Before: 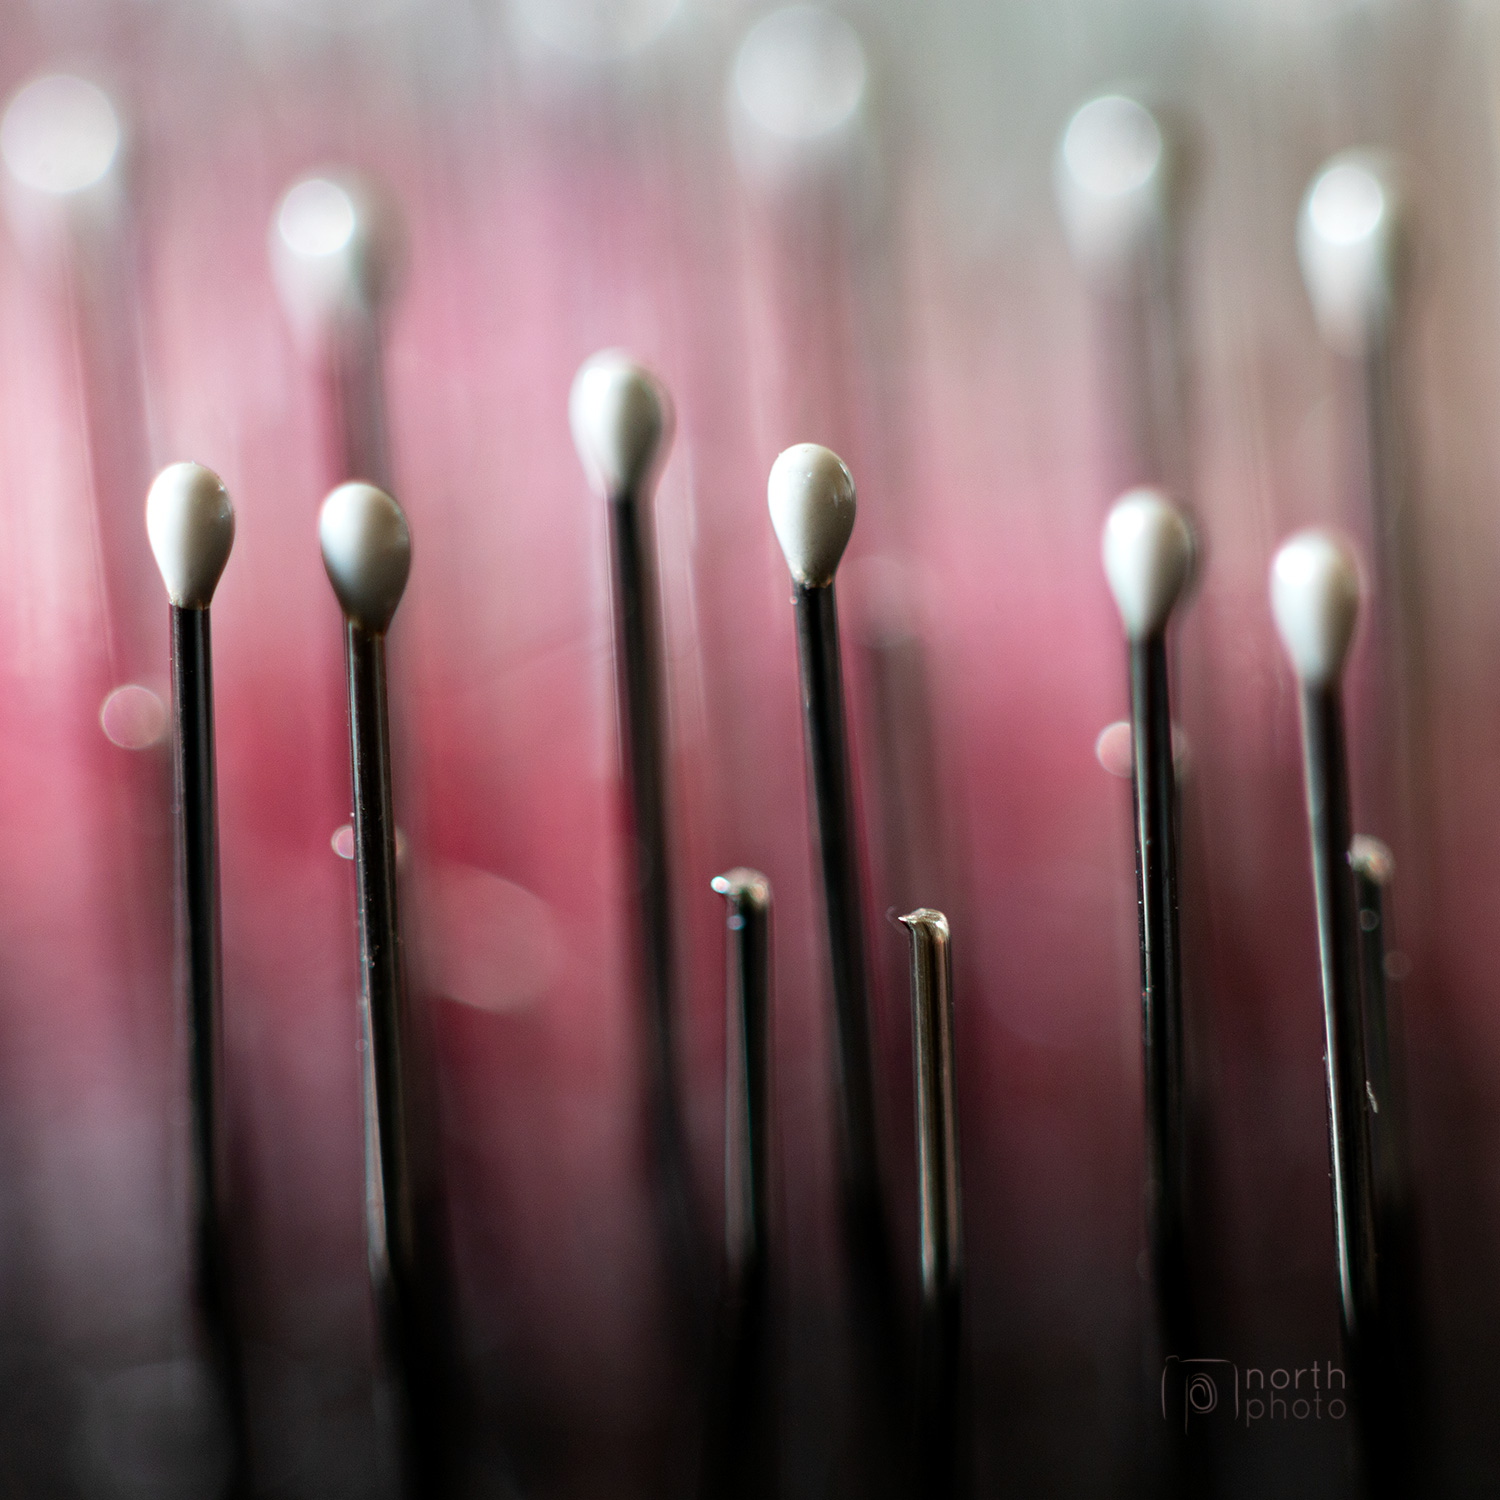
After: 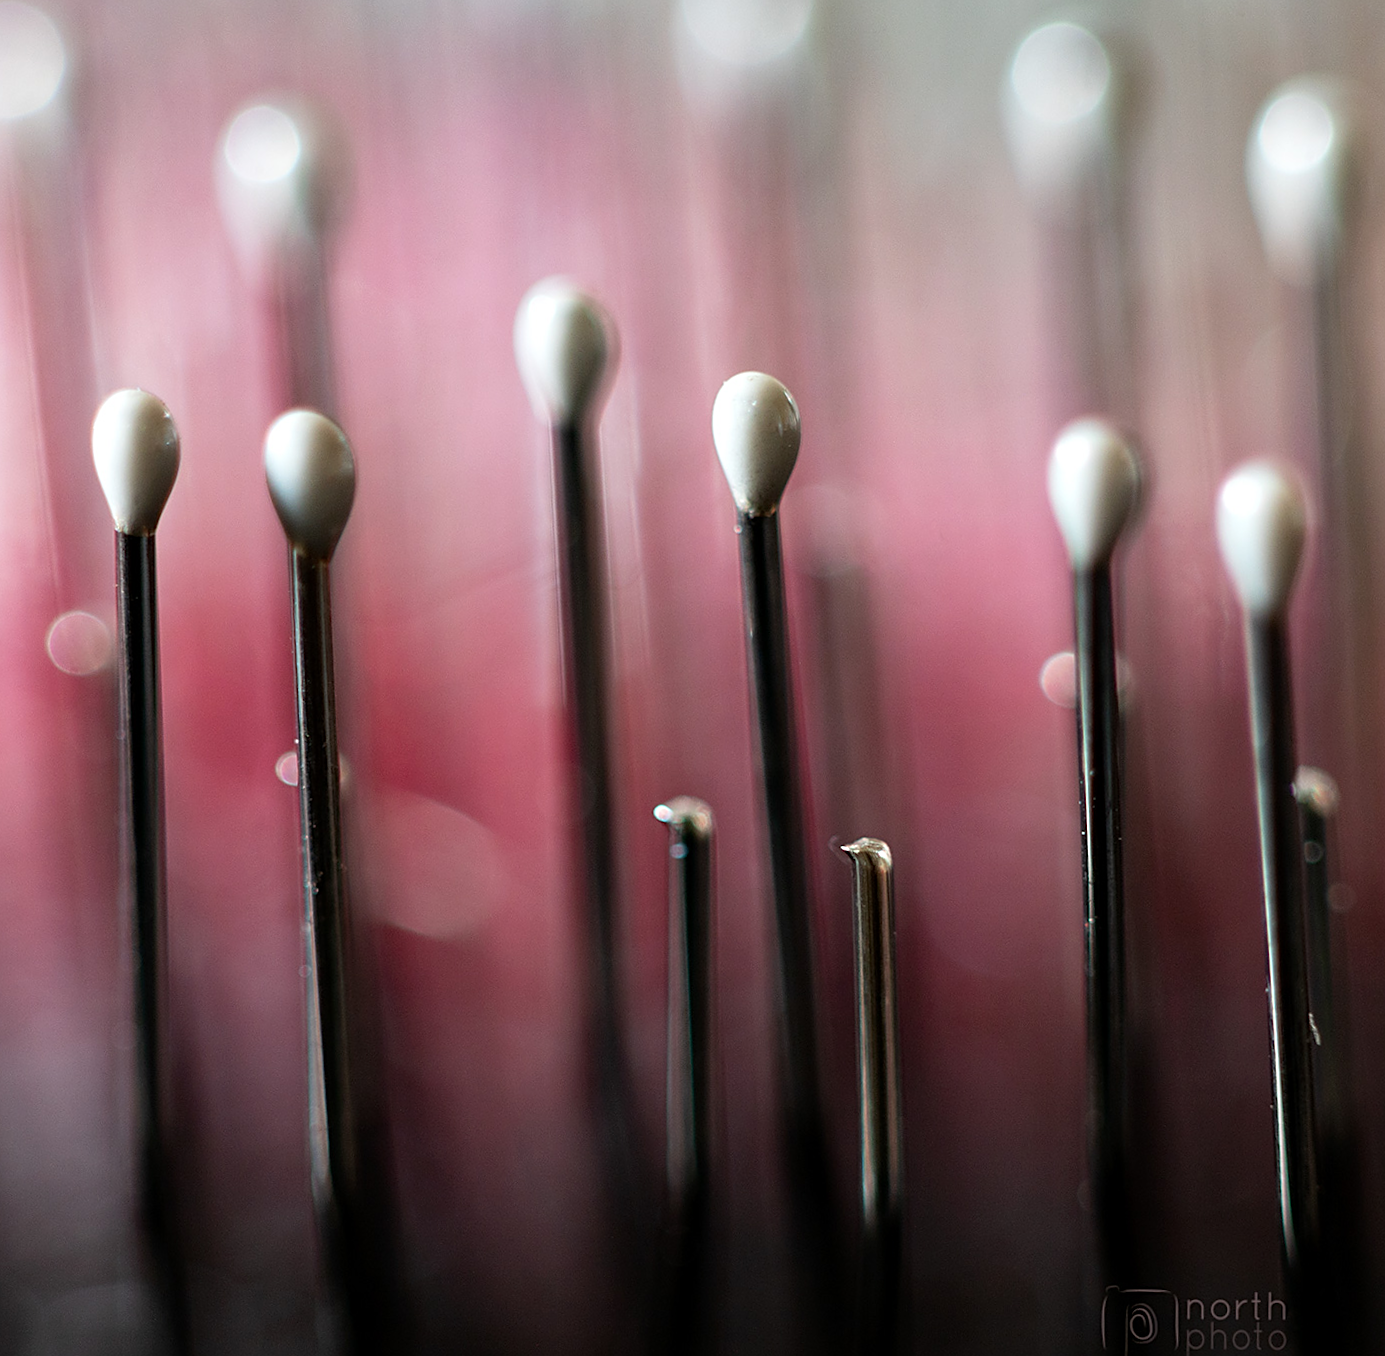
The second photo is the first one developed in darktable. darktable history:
rotate and perspective: rotation -2.12°, lens shift (vertical) 0.009, lens shift (horizontal) -0.008, automatic cropping original format, crop left 0.036, crop right 0.964, crop top 0.05, crop bottom 0.959
crop and rotate: angle -2.38°
sharpen: on, module defaults
